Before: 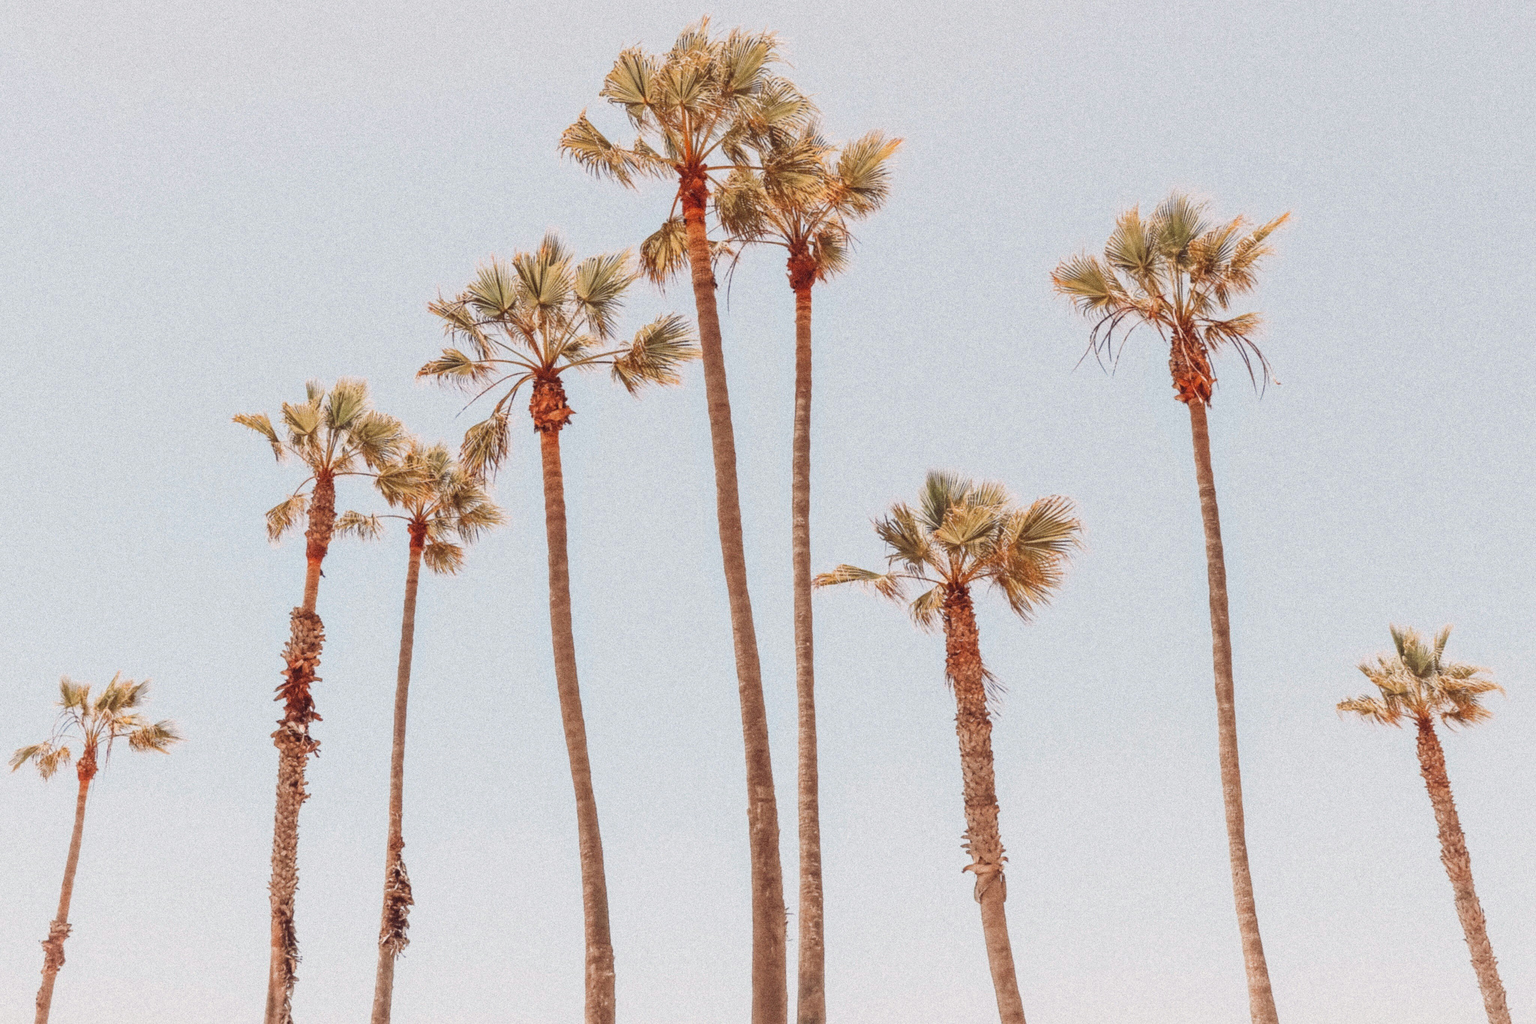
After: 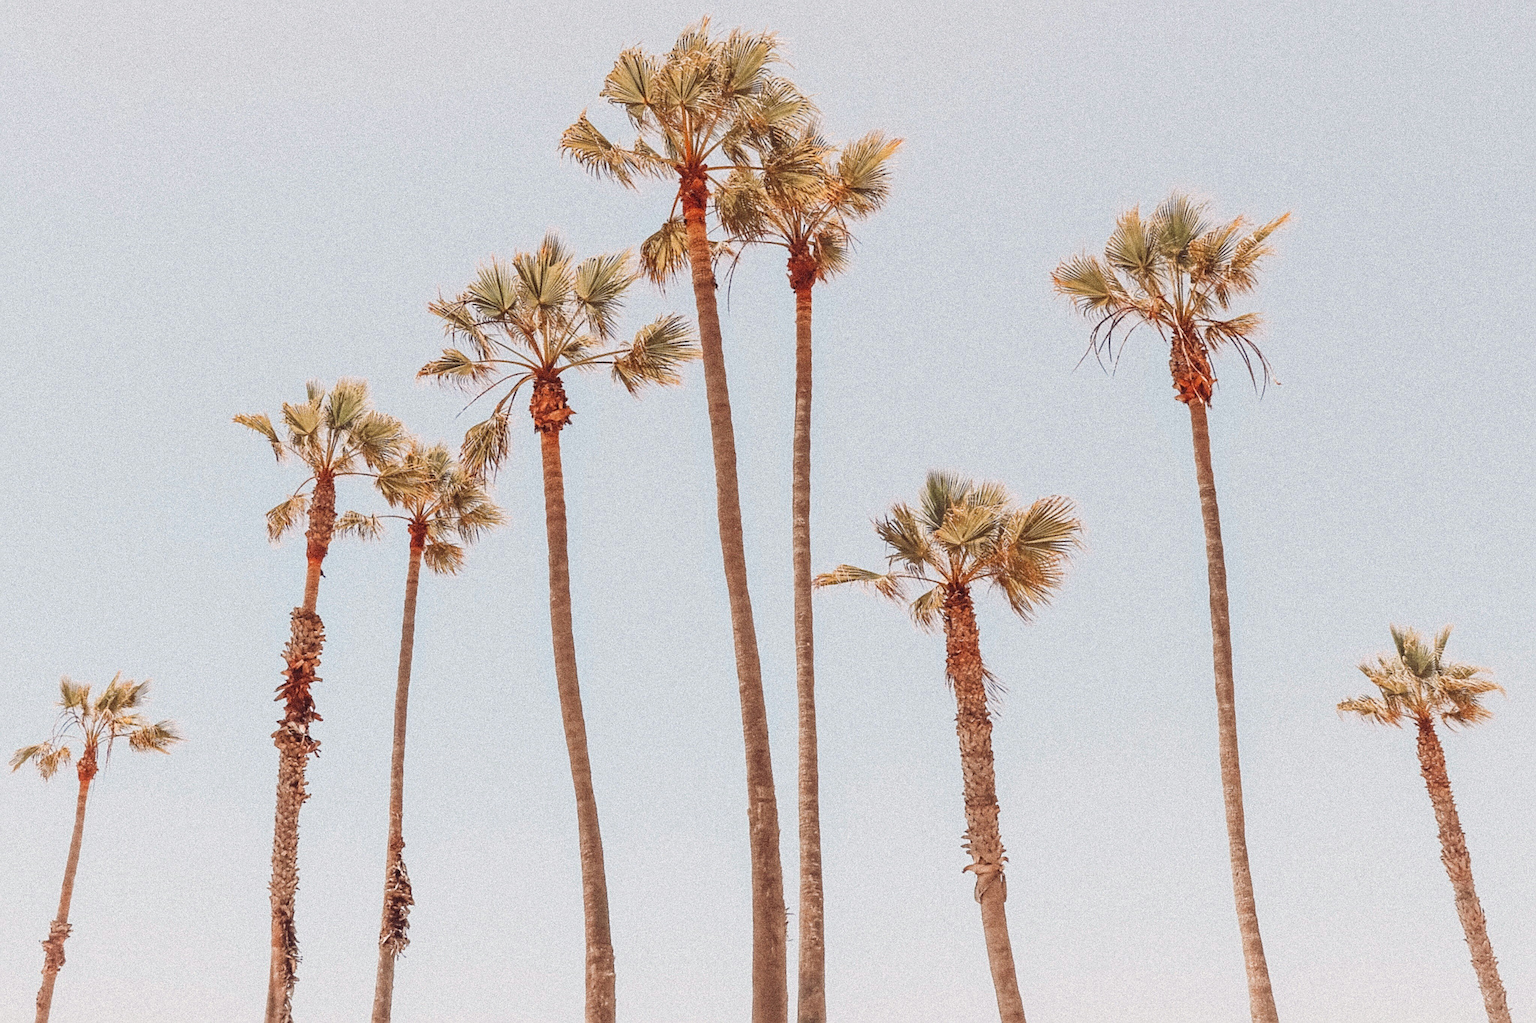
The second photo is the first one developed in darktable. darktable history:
sharpen: radius 3.082
